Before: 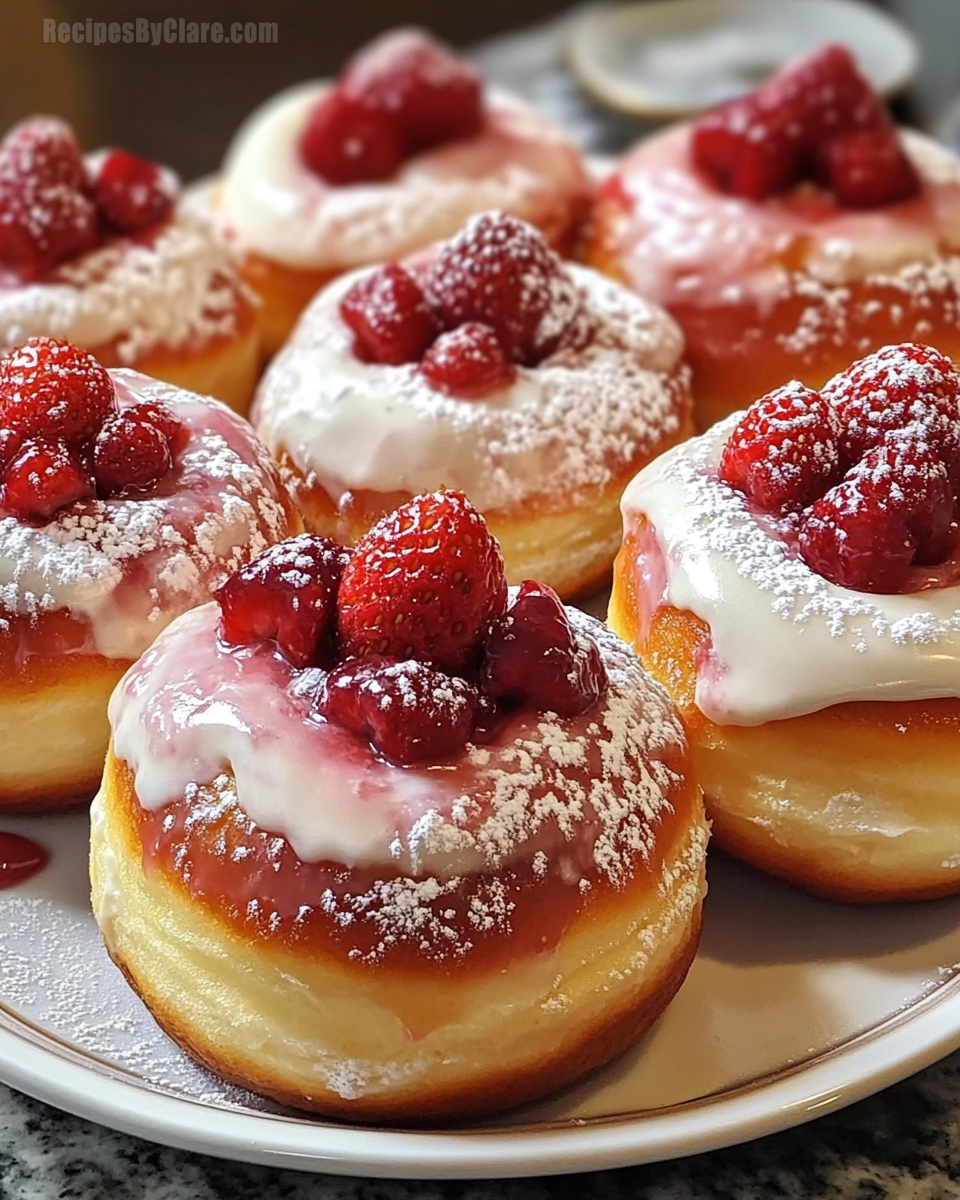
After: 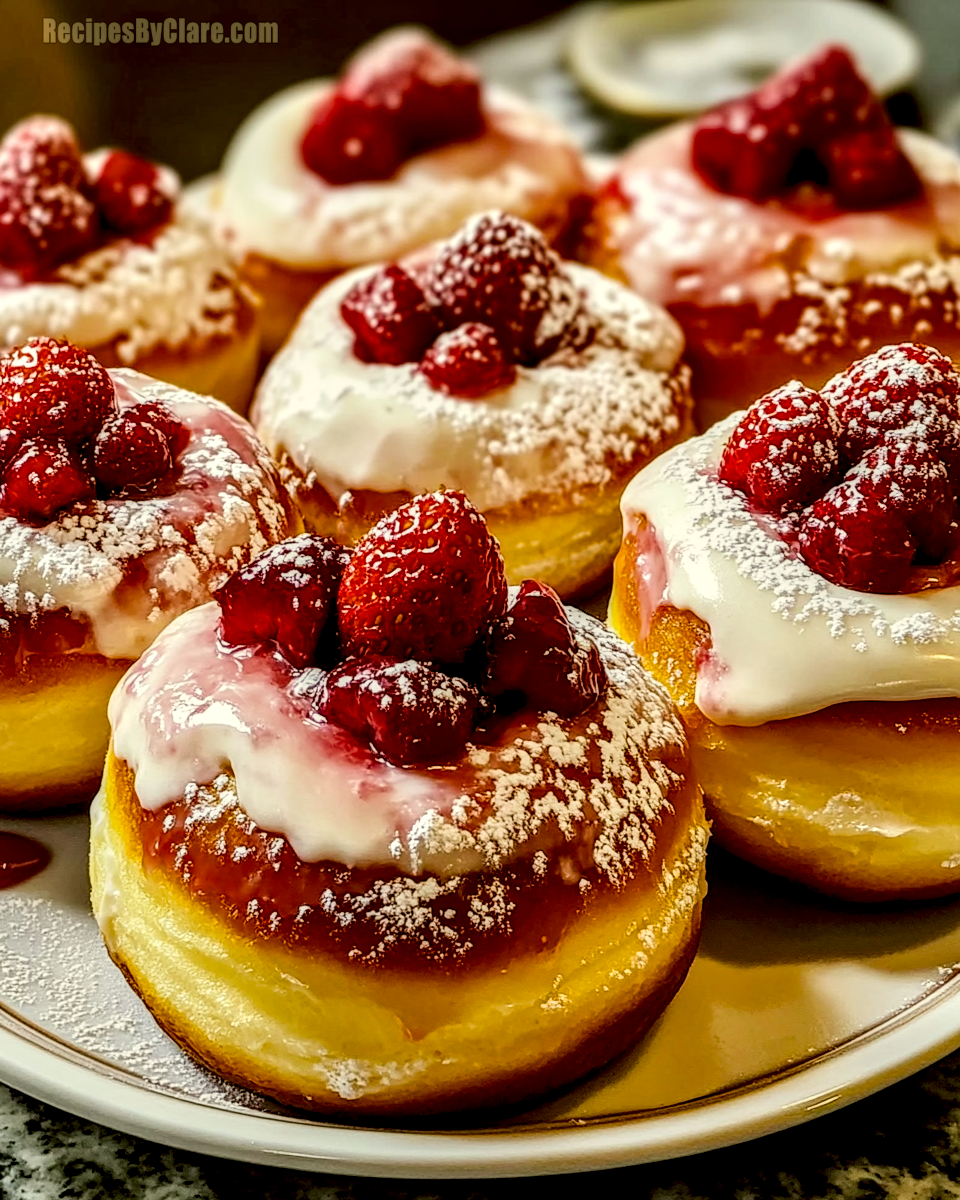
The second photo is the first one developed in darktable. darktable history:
color balance rgb: shadows lift › luminance -7.836%, shadows lift › chroma 2.123%, shadows lift › hue 163.83°, linear chroma grading › mid-tones 7.556%, perceptual saturation grading › global saturation 31.192%, perceptual brilliance grading › global brilliance 4.277%, global vibrance 9.381%
color correction: highlights a* -1.28, highlights b* 10.63, shadows a* 0.935, shadows b* 18.6
filmic rgb: black relative exposure -7.65 EV, white relative exposure 4.56 EV, hardness 3.61, contrast 1.054
local contrast: highlights 19%, detail 187%
